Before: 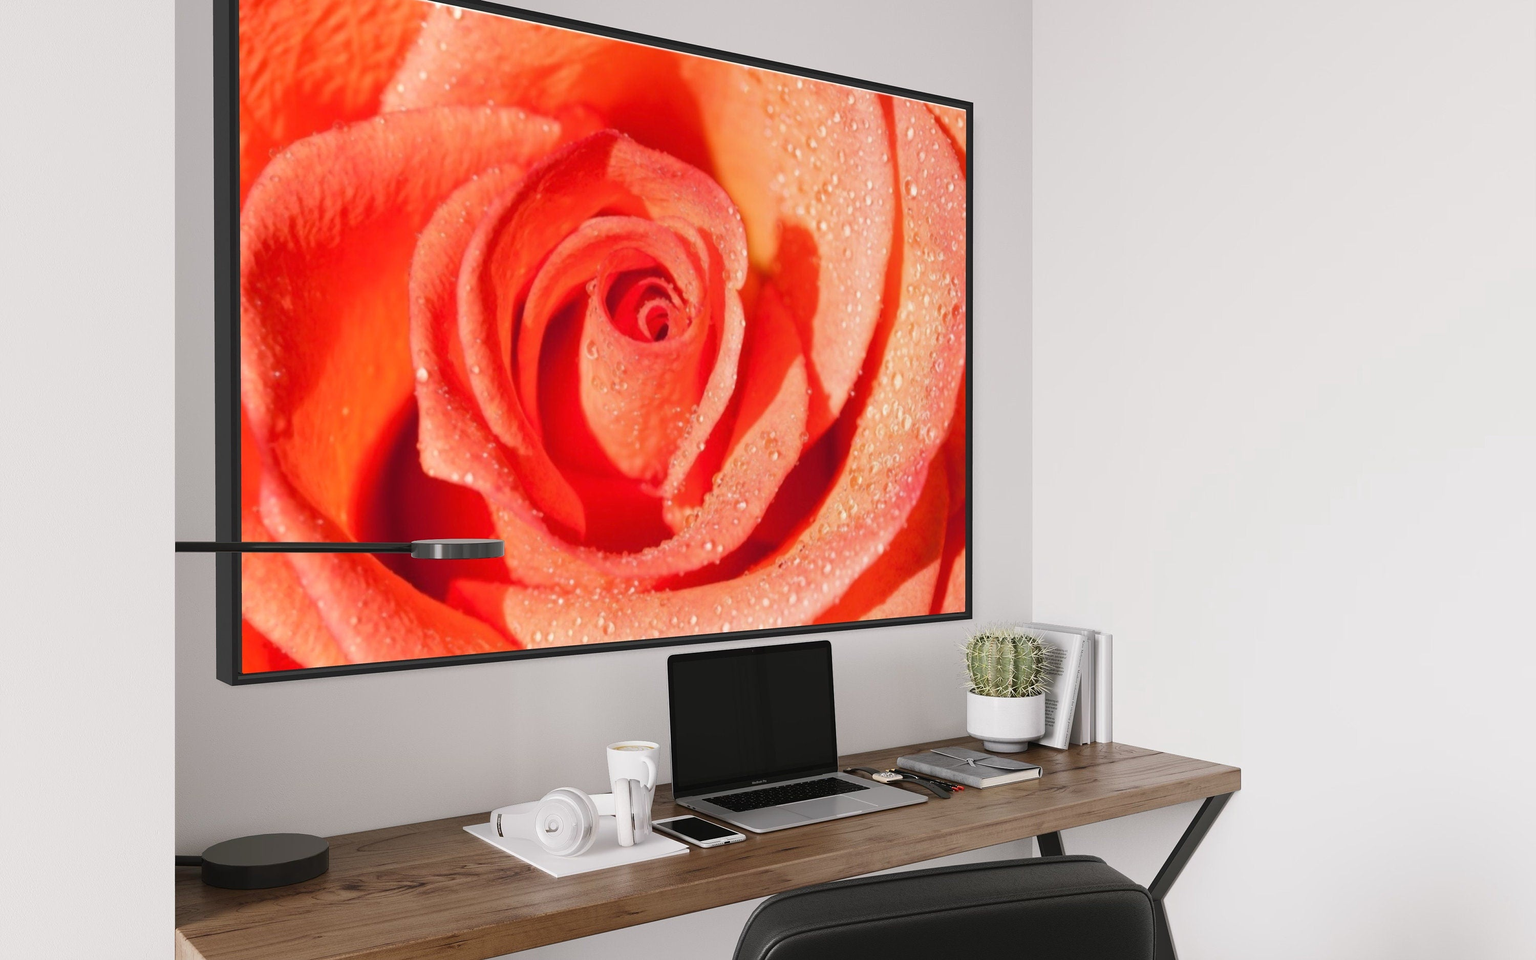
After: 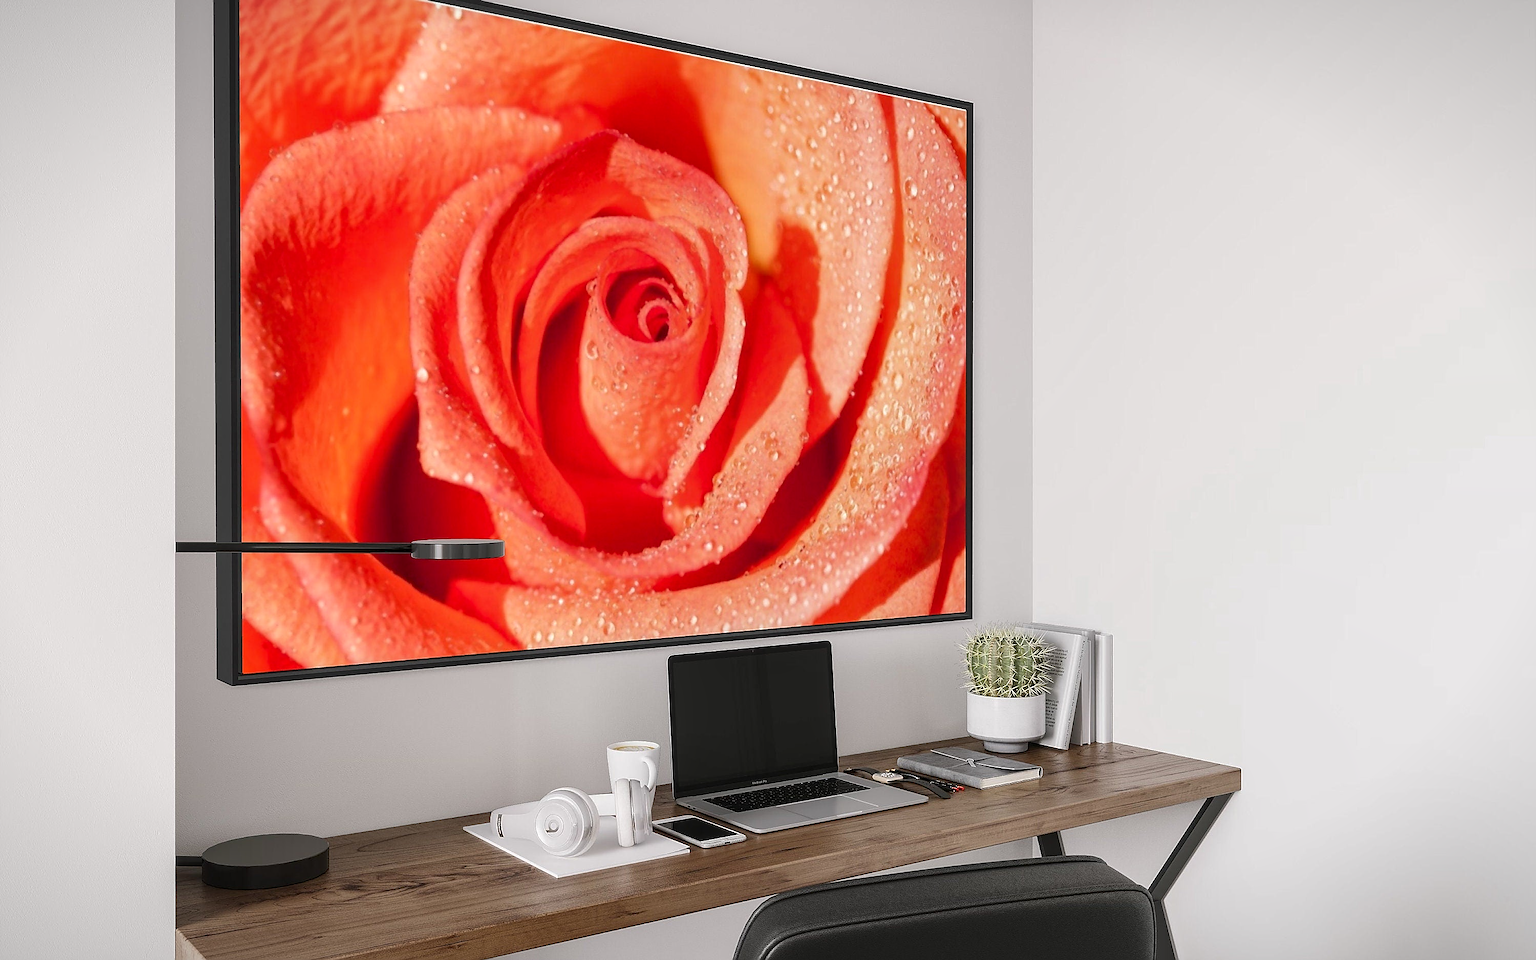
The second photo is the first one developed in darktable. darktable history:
tone equalizer: edges refinement/feathering 500, mask exposure compensation -1.57 EV, preserve details no
sharpen: radius 1.35, amount 1.239, threshold 0.801
local contrast: on, module defaults
vignetting: fall-off start 99.79%, fall-off radius 64.96%, automatic ratio true, unbound false
